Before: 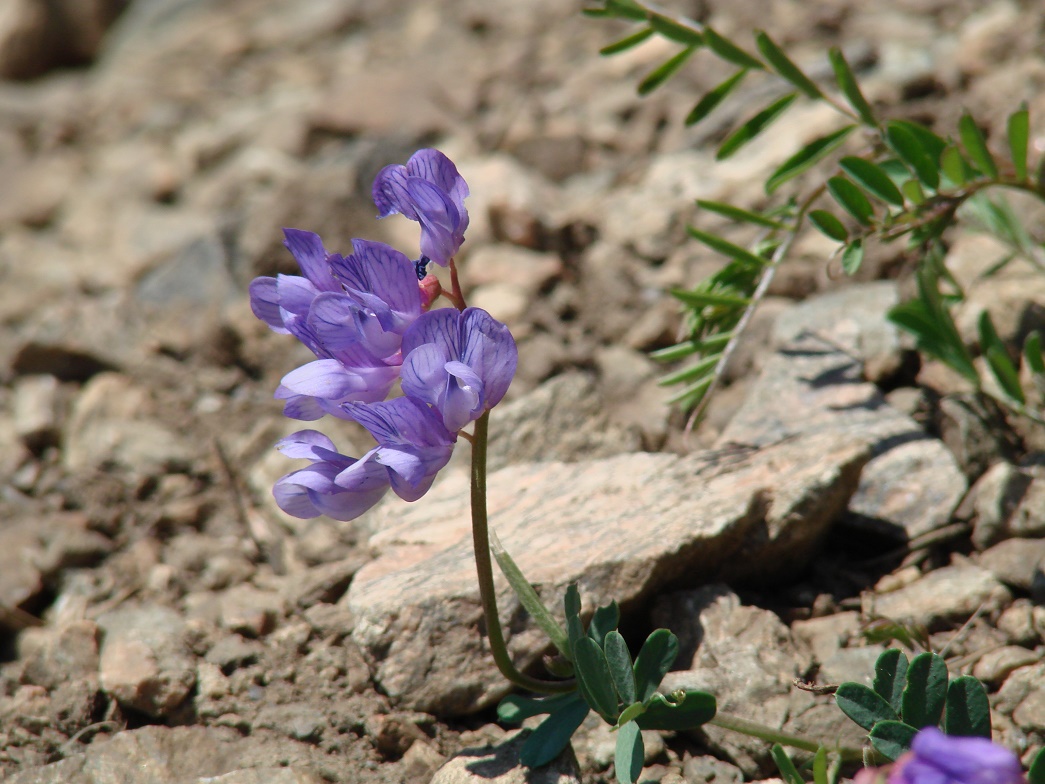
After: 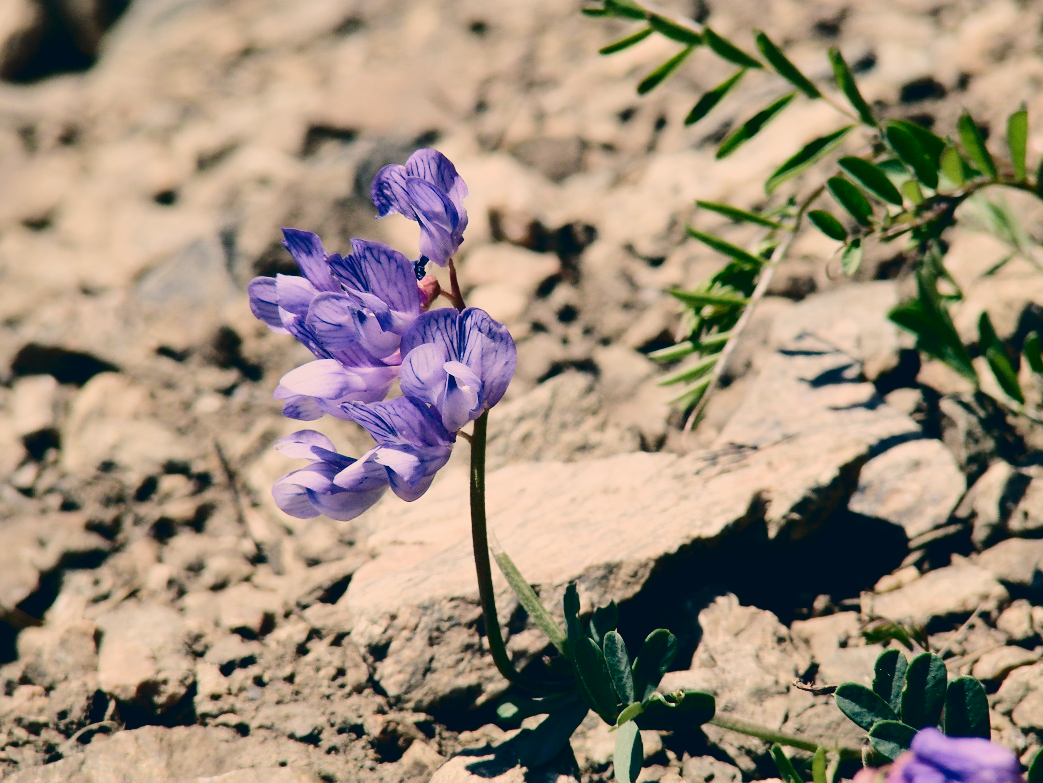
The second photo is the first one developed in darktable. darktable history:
filmic rgb: black relative exposure -7.65 EV, white relative exposure 4.56 EV, threshold 2.98 EV, hardness 3.61, preserve chrominance no, color science v5 (2021), enable highlight reconstruction true
contrast brightness saturation: contrast -0.123
crop: left 0.143%
tone curve: curves: ch0 [(0, 0) (0.179, 0.073) (0.265, 0.147) (0.463, 0.553) (0.51, 0.635) (0.716, 0.863) (1, 0.997)], color space Lab, independent channels, preserve colors none
color correction: highlights a* 10.31, highlights b* 14.77, shadows a* -9.84, shadows b* -14.86
